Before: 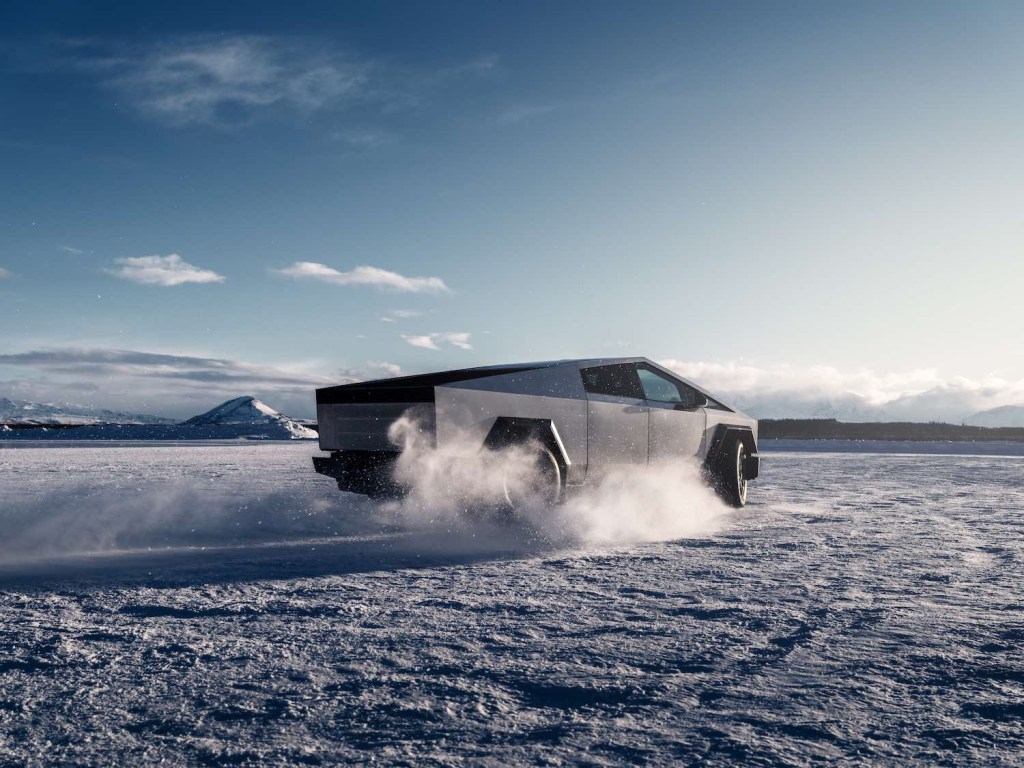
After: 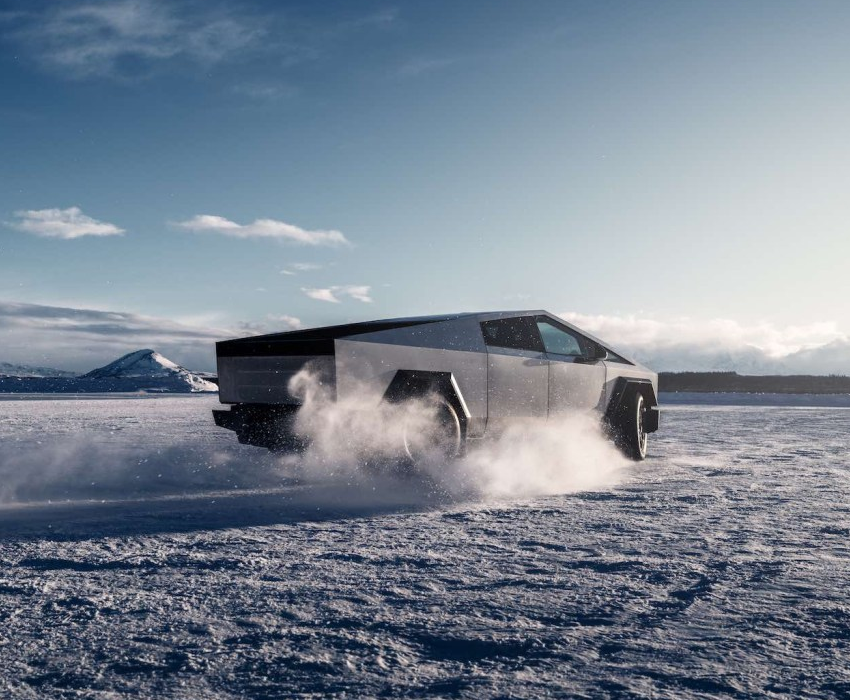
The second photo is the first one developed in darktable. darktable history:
crop: left 9.823%, top 6.209%, right 7.092%, bottom 2.589%
